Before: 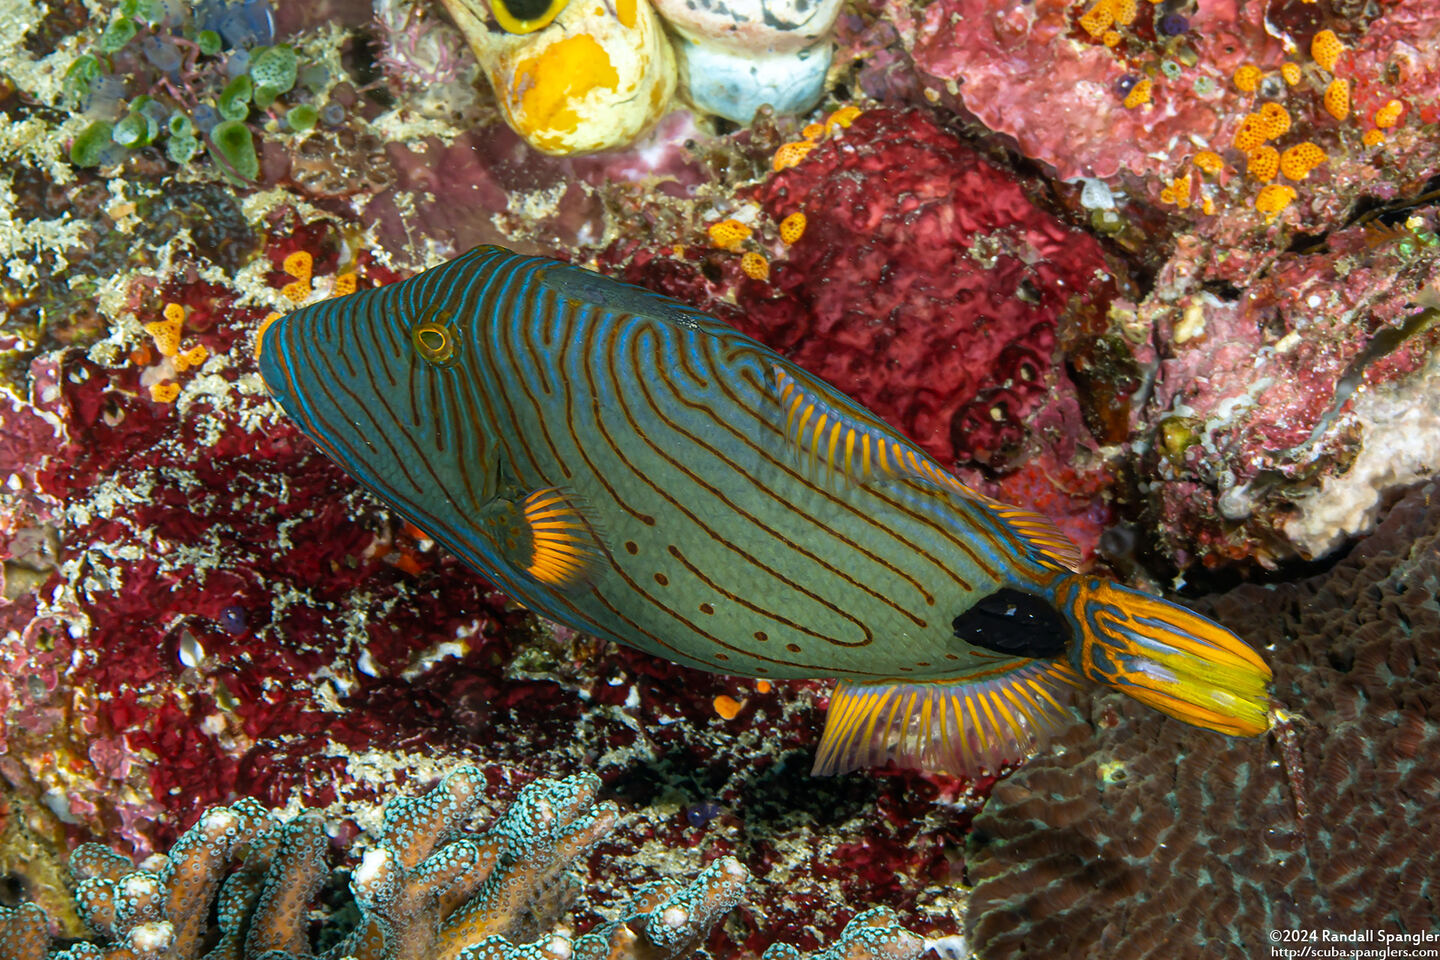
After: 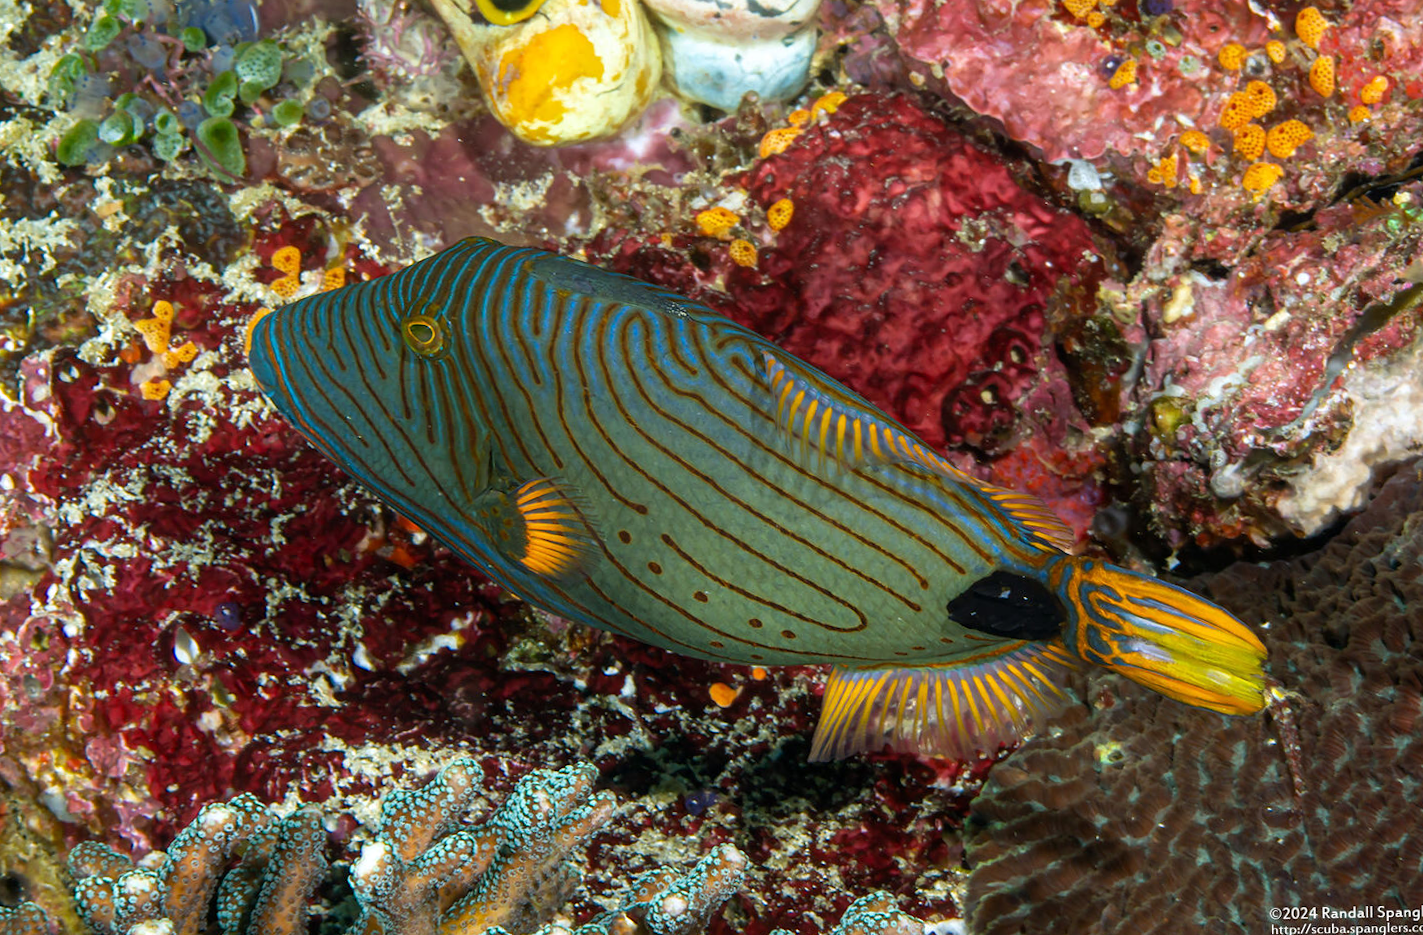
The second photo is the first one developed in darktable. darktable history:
tone equalizer: on, module defaults
rotate and perspective: rotation -1°, crop left 0.011, crop right 0.989, crop top 0.025, crop bottom 0.975
